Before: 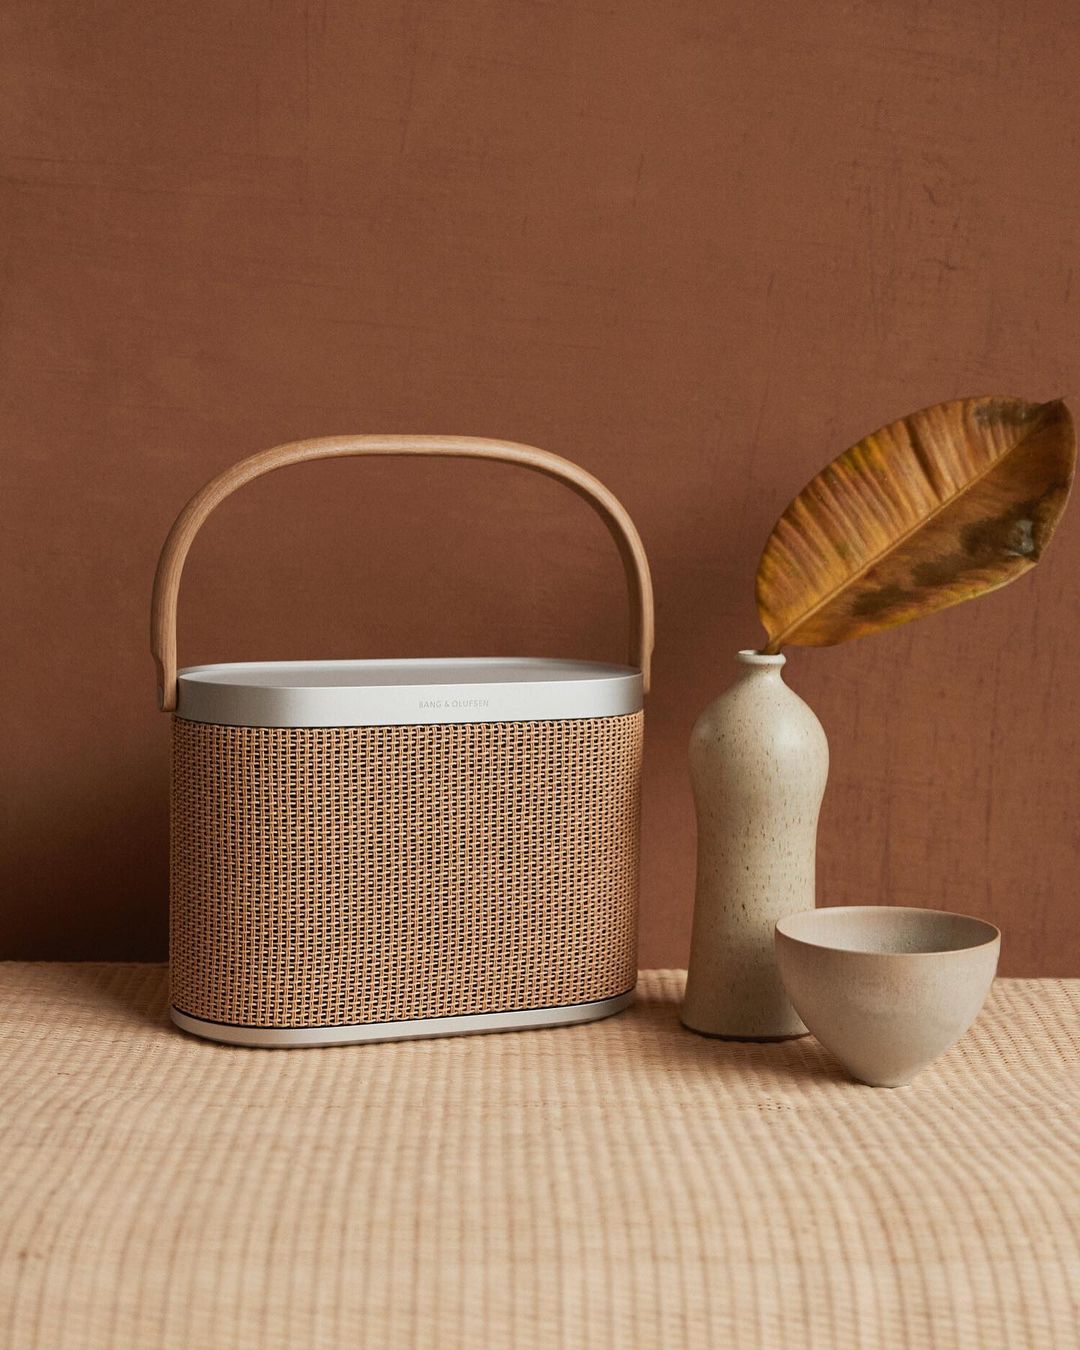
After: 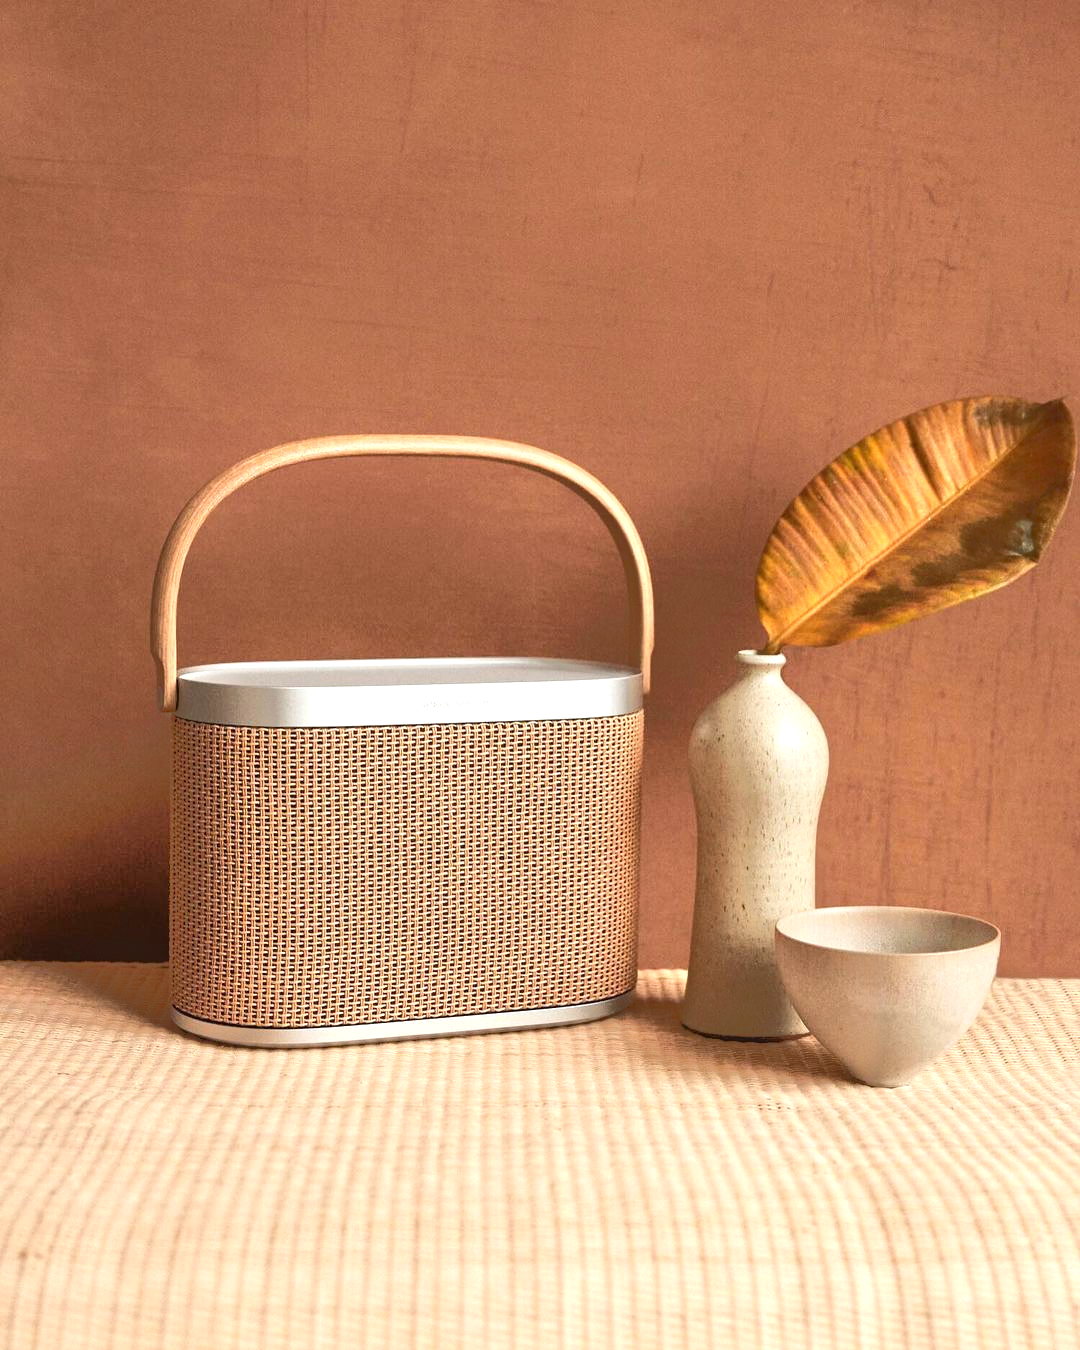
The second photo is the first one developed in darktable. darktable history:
tone equalizer: -7 EV -0.643 EV, -6 EV 1.01 EV, -5 EV -0.431 EV, -4 EV 0.448 EV, -3 EV 0.437 EV, -2 EV 0.144 EV, -1 EV -0.148 EV, +0 EV -0.4 EV
exposure: black level correction 0, exposure 1.285 EV, compensate highlight preservation false
